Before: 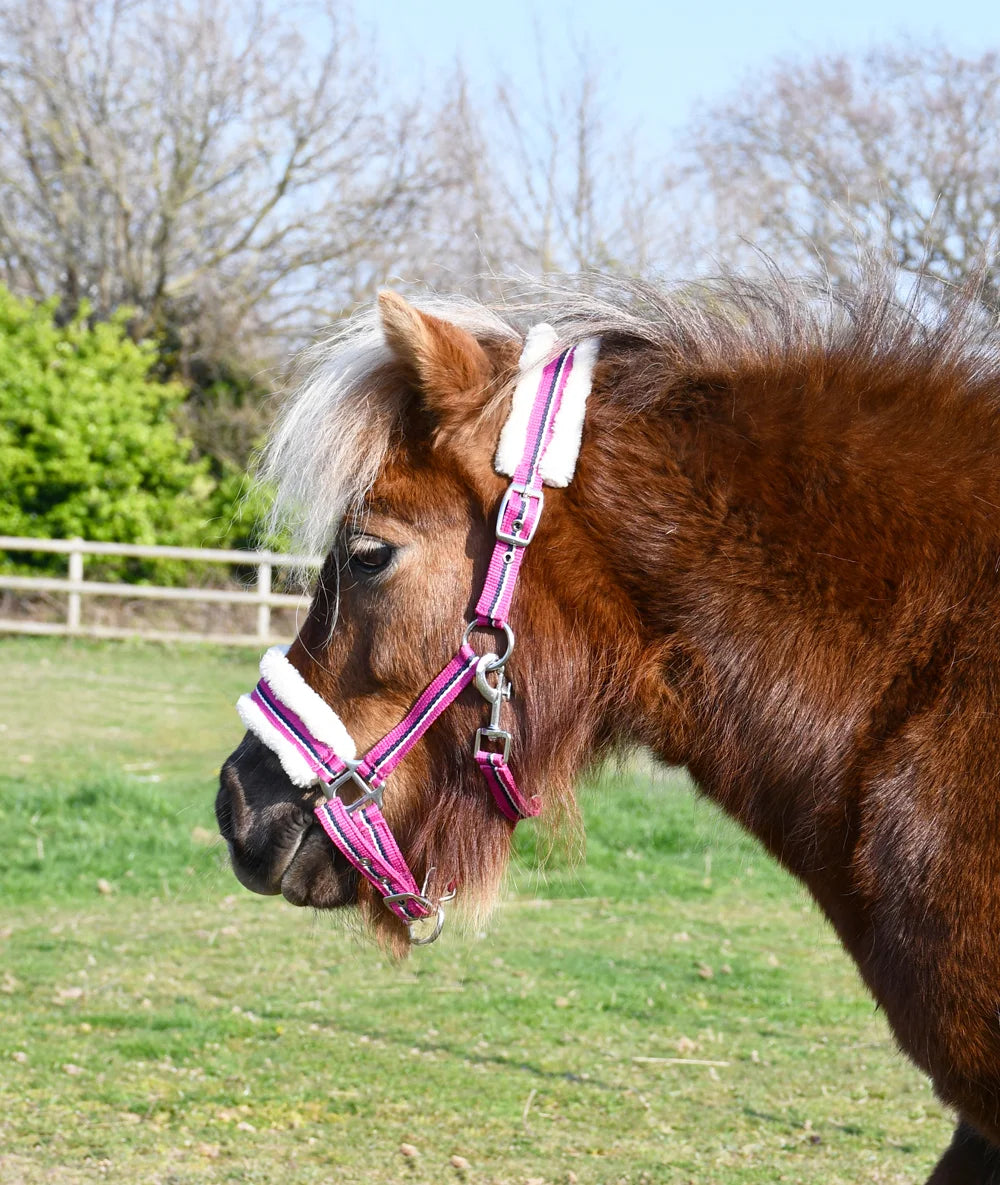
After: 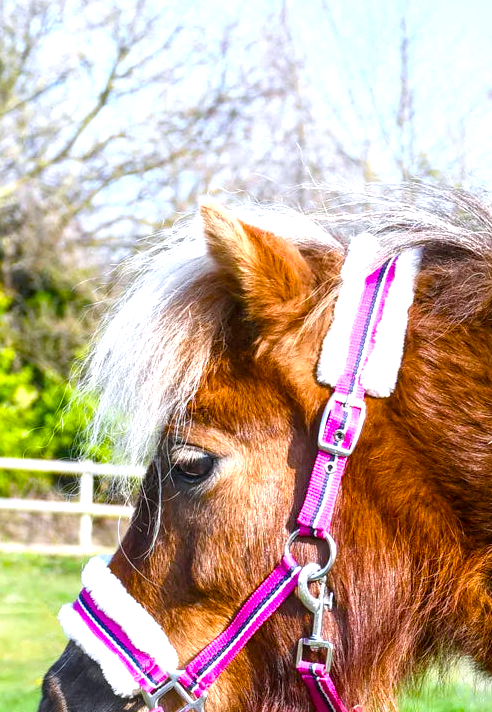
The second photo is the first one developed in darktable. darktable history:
color balance rgb: linear chroma grading › global chroma 15%, perceptual saturation grading › global saturation 30%
local contrast: on, module defaults
white balance: red 0.983, blue 1.036
exposure: exposure 0.669 EV, compensate highlight preservation false
crop: left 17.835%, top 7.675%, right 32.881%, bottom 32.213%
